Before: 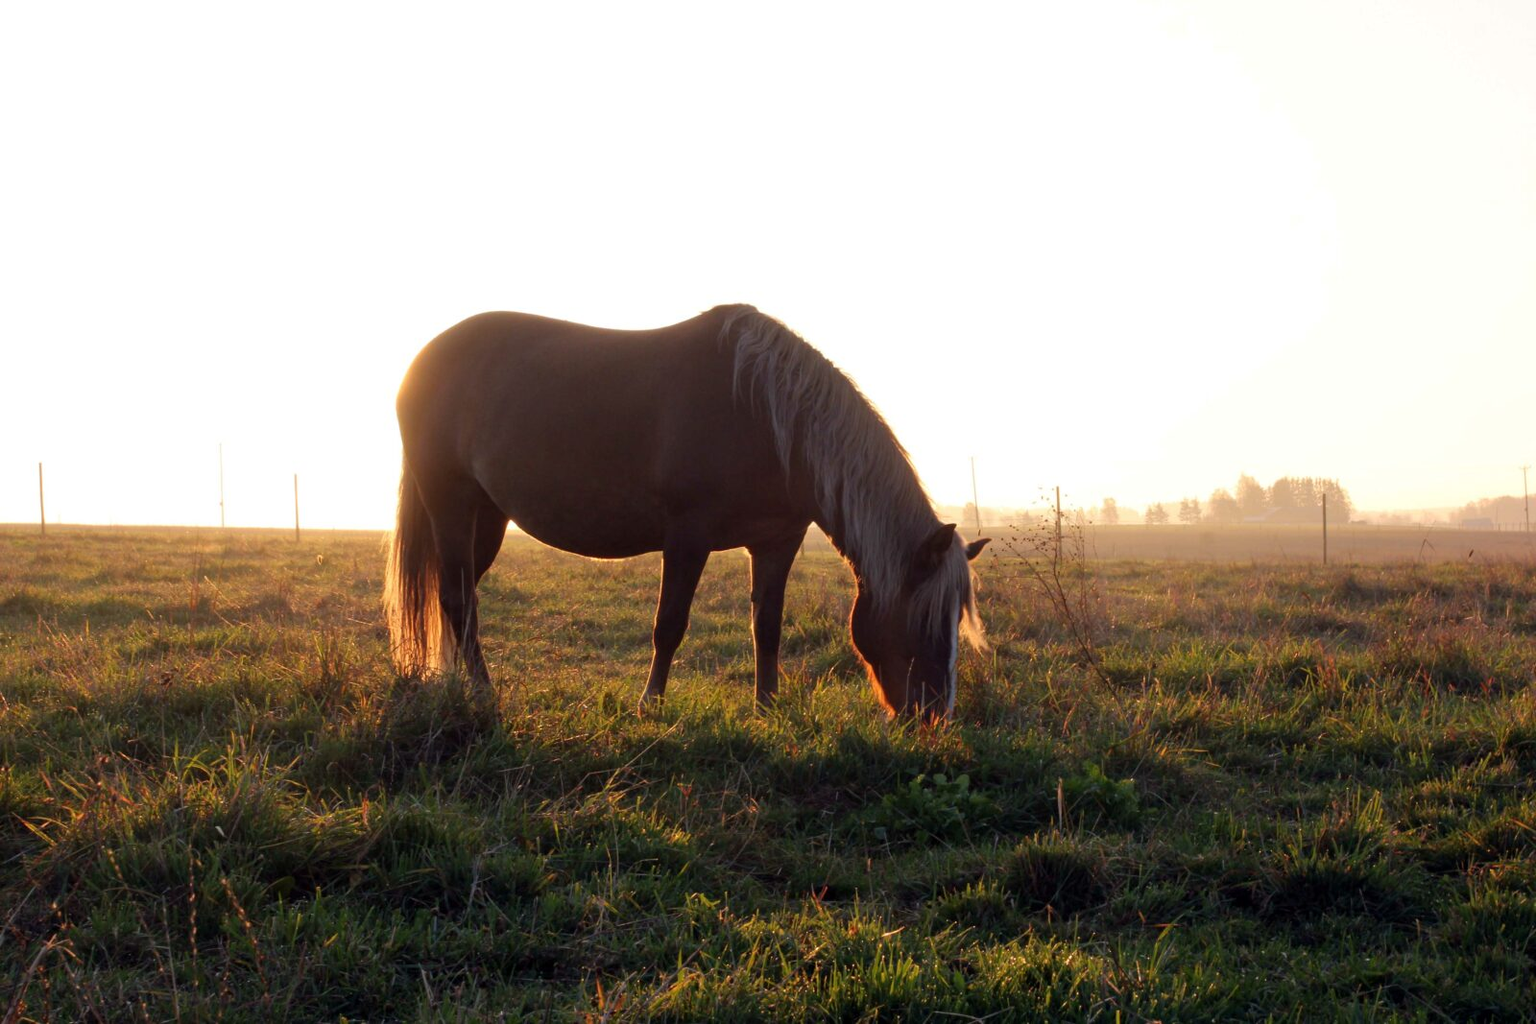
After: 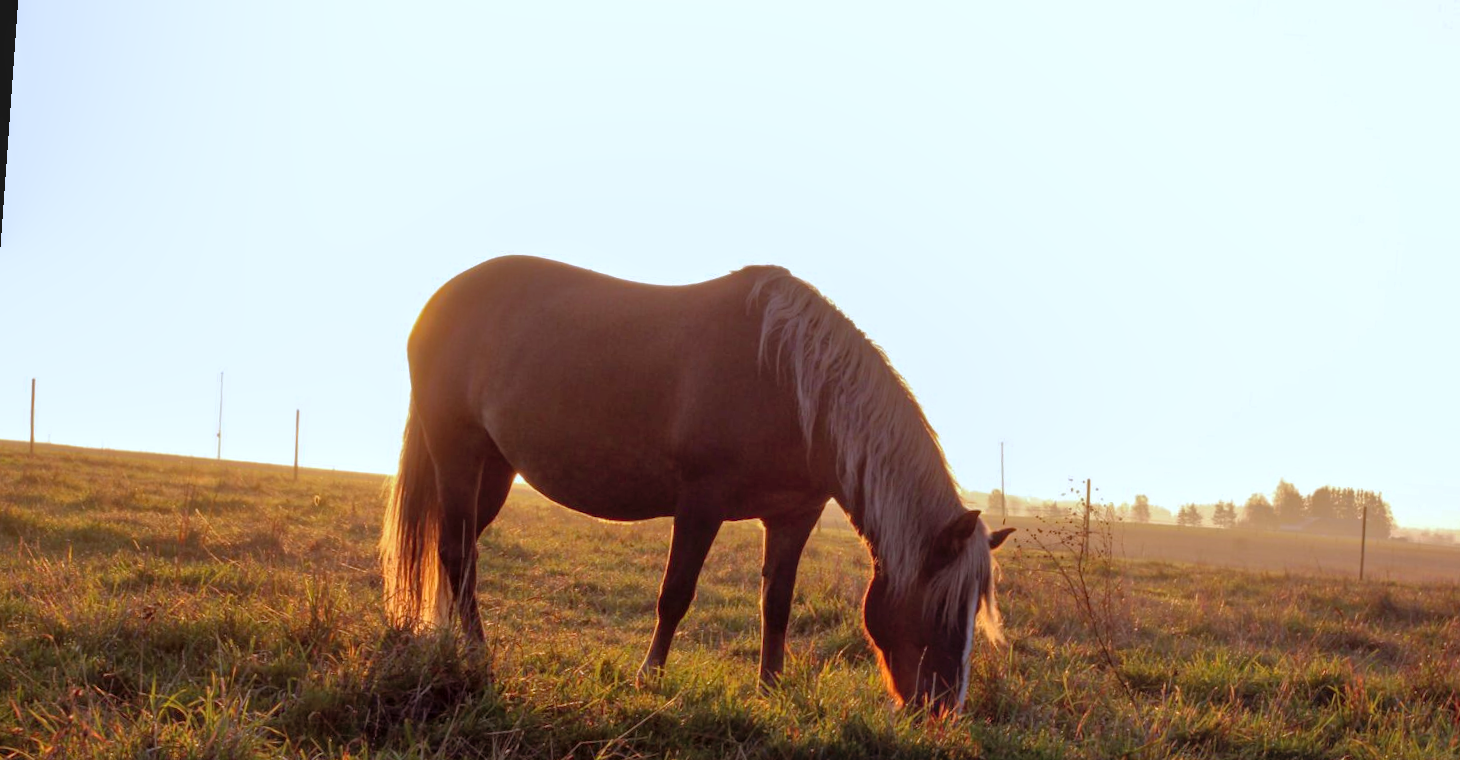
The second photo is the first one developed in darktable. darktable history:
rotate and perspective: rotation 4.1°, automatic cropping off
white balance: red 0.954, blue 1.079
local contrast: on, module defaults
crop: left 3.015%, top 8.969%, right 9.647%, bottom 26.457%
shadows and highlights: on, module defaults
rgb levels: mode RGB, independent channels, levels [[0, 0.5, 1], [0, 0.521, 1], [0, 0.536, 1]]
